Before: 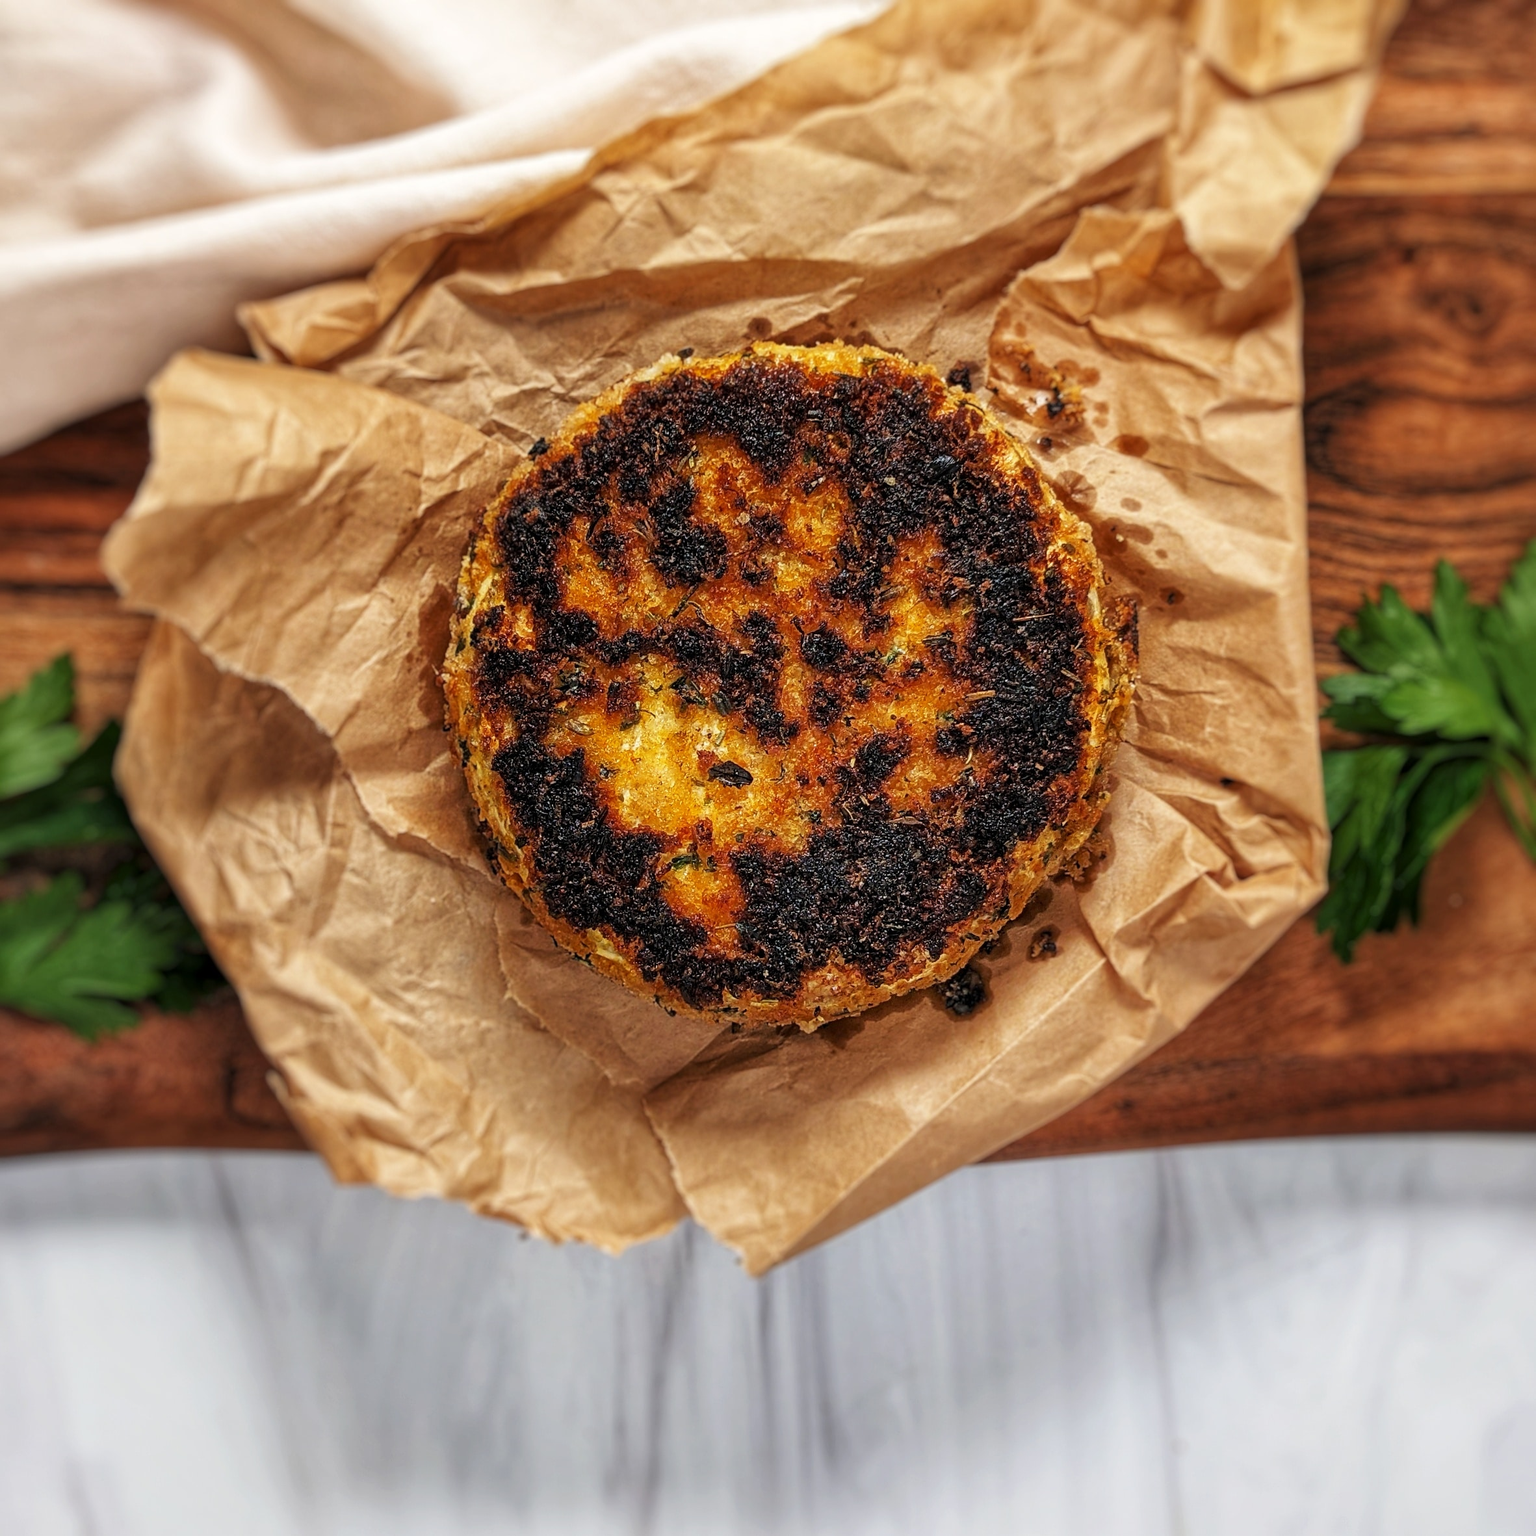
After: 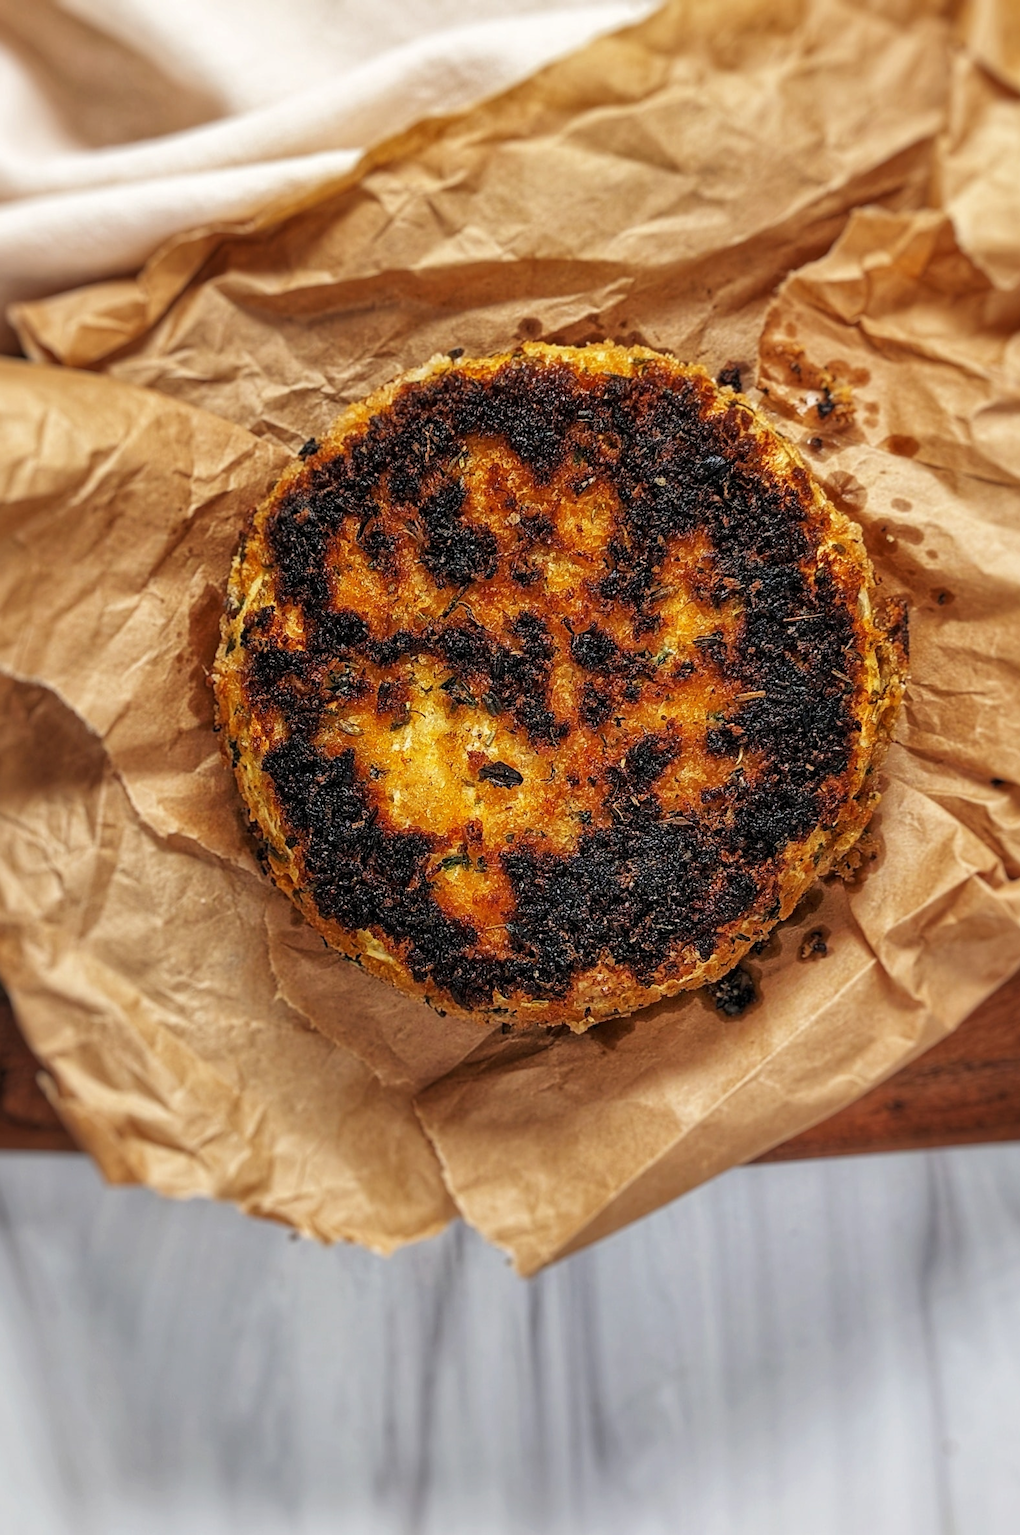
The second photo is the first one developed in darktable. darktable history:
crop and rotate: left 15.042%, right 18.545%
shadows and highlights: shadows 20.95, highlights -35.23, soften with gaussian
